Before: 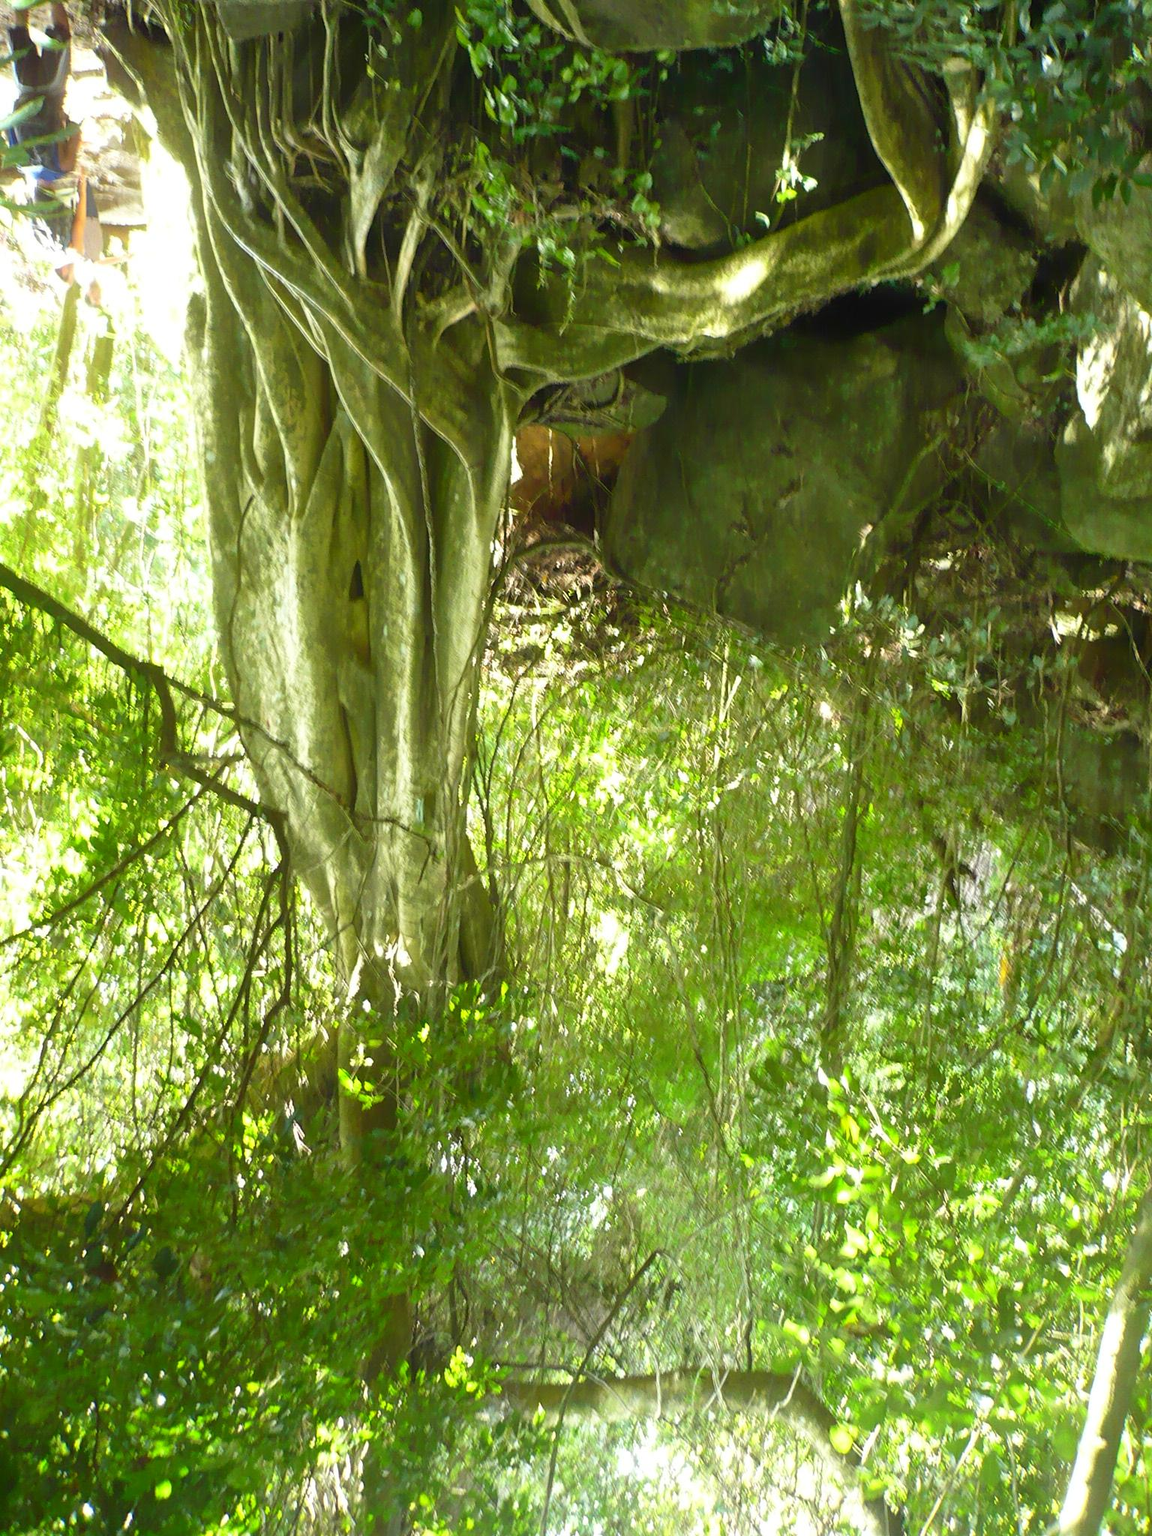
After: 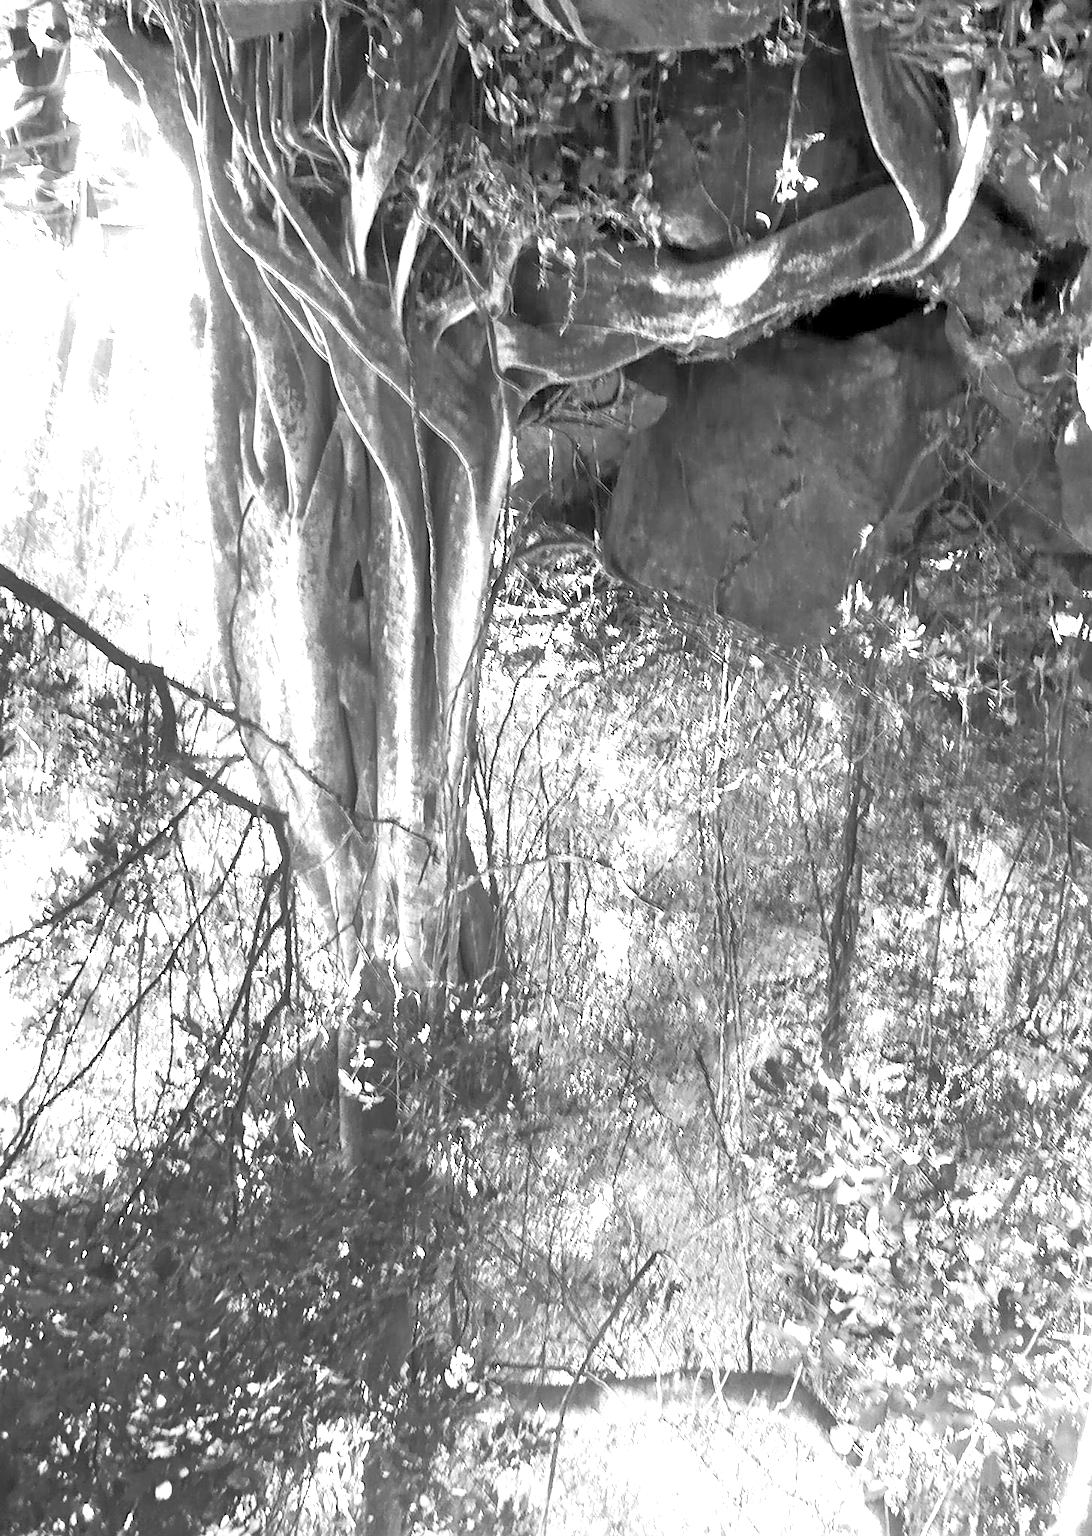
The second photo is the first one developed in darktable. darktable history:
monochrome: a 0, b 0, size 0.5, highlights 0.57
rgb levels: levels [[0.013, 0.434, 0.89], [0, 0.5, 1], [0, 0.5, 1]]
sharpen: radius 1.864, amount 0.398, threshold 1.271
exposure: black level correction 0.001, exposure 1.3 EV, compensate highlight preservation false
crop and rotate: right 5.167%
